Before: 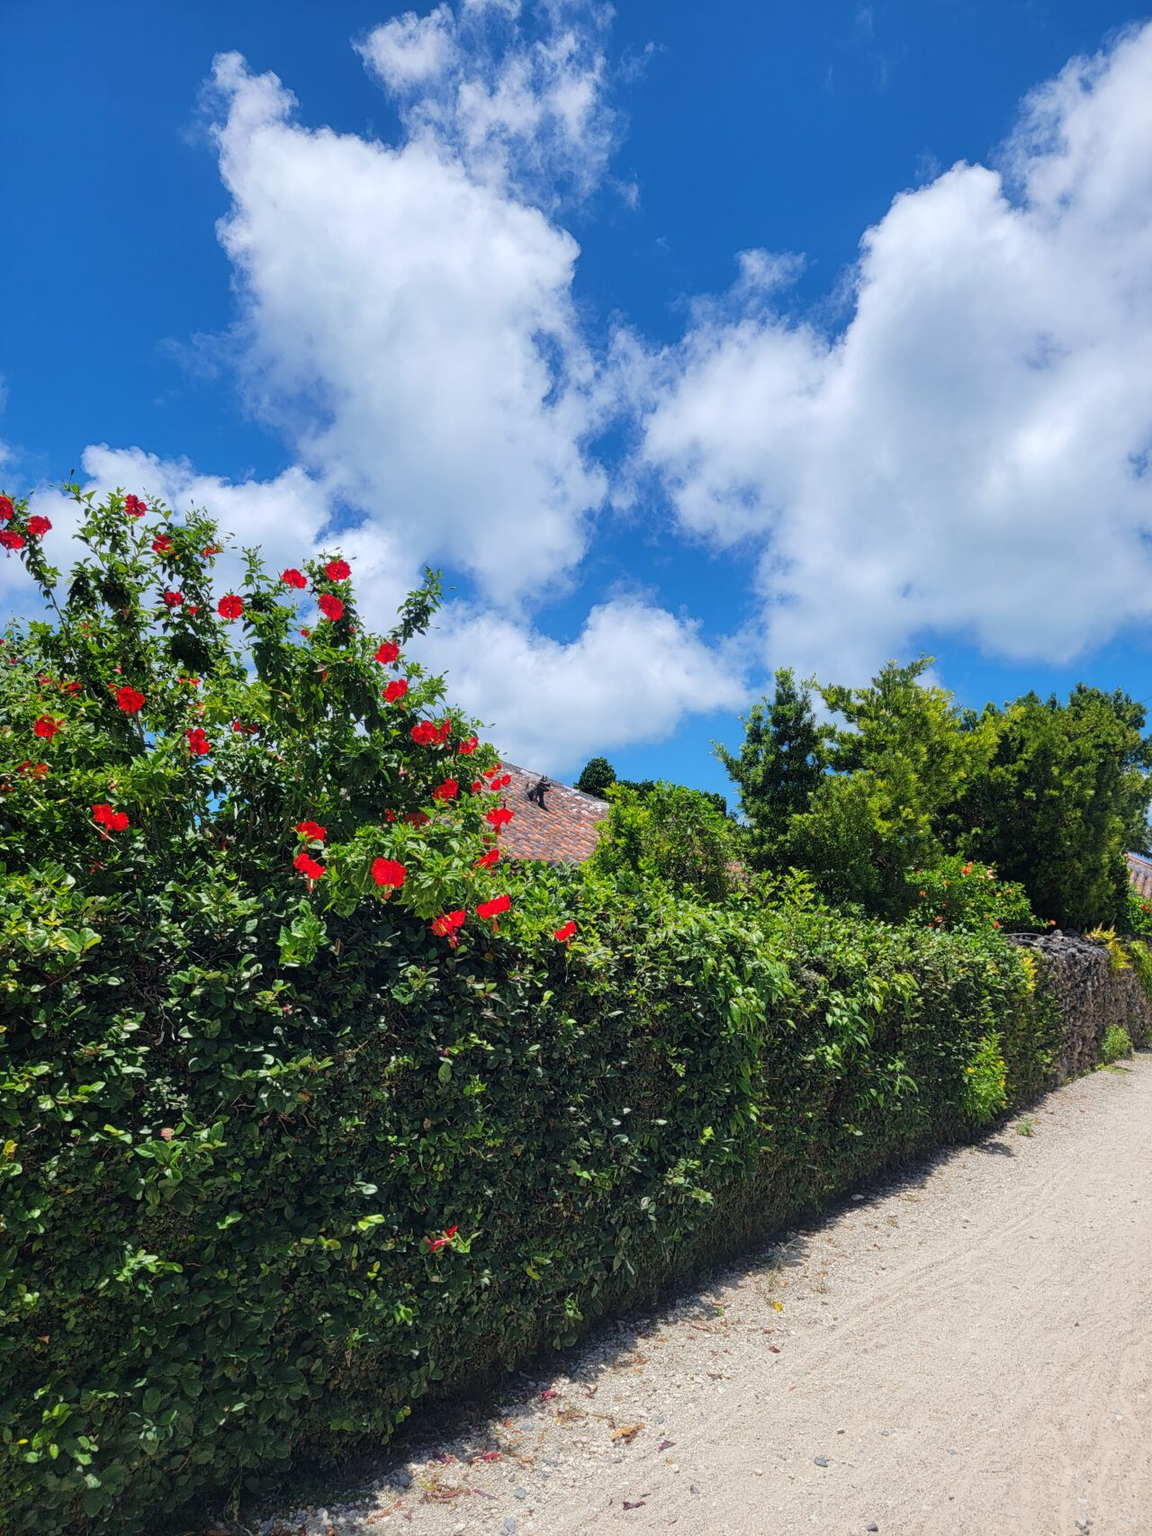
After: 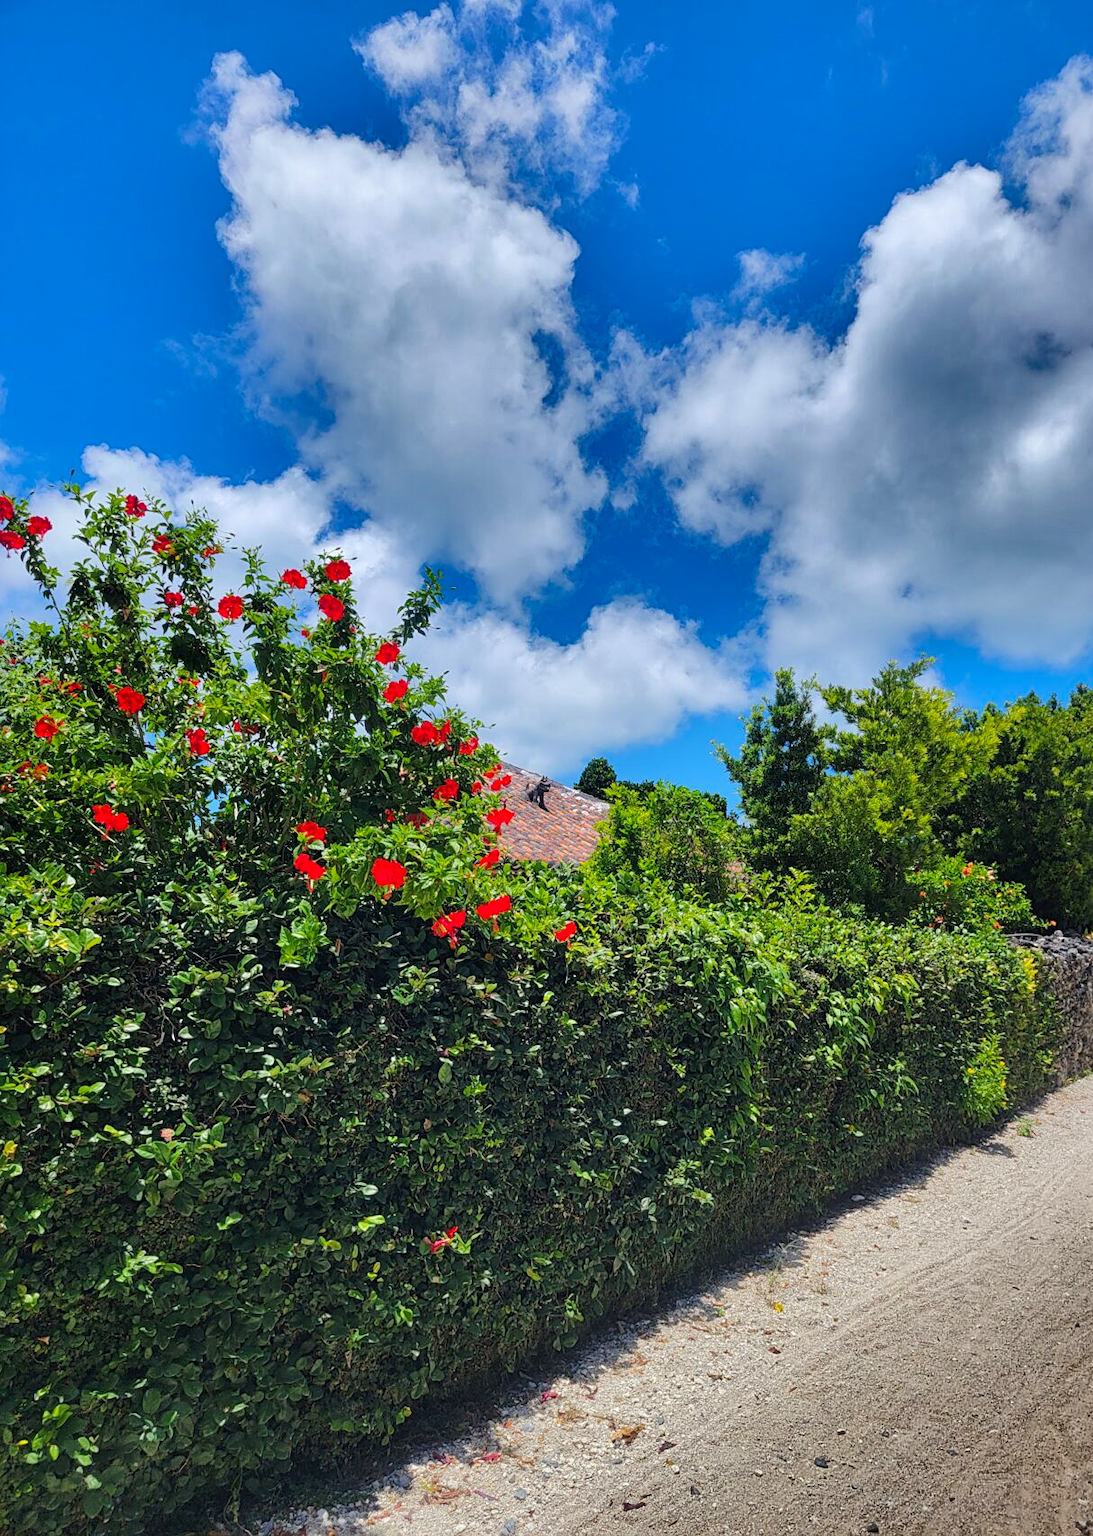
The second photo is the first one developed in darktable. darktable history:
sharpen: amount 0.203
crop and rotate: left 0%, right 5.154%
shadows and highlights: shadows 18.45, highlights -85.16, soften with gaussian
color balance rgb: global offset › hue 169.02°, perceptual saturation grading › global saturation 10.504%, perceptual brilliance grading › mid-tones 9.934%, perceptual brilliance grading › shadows 15.68%
